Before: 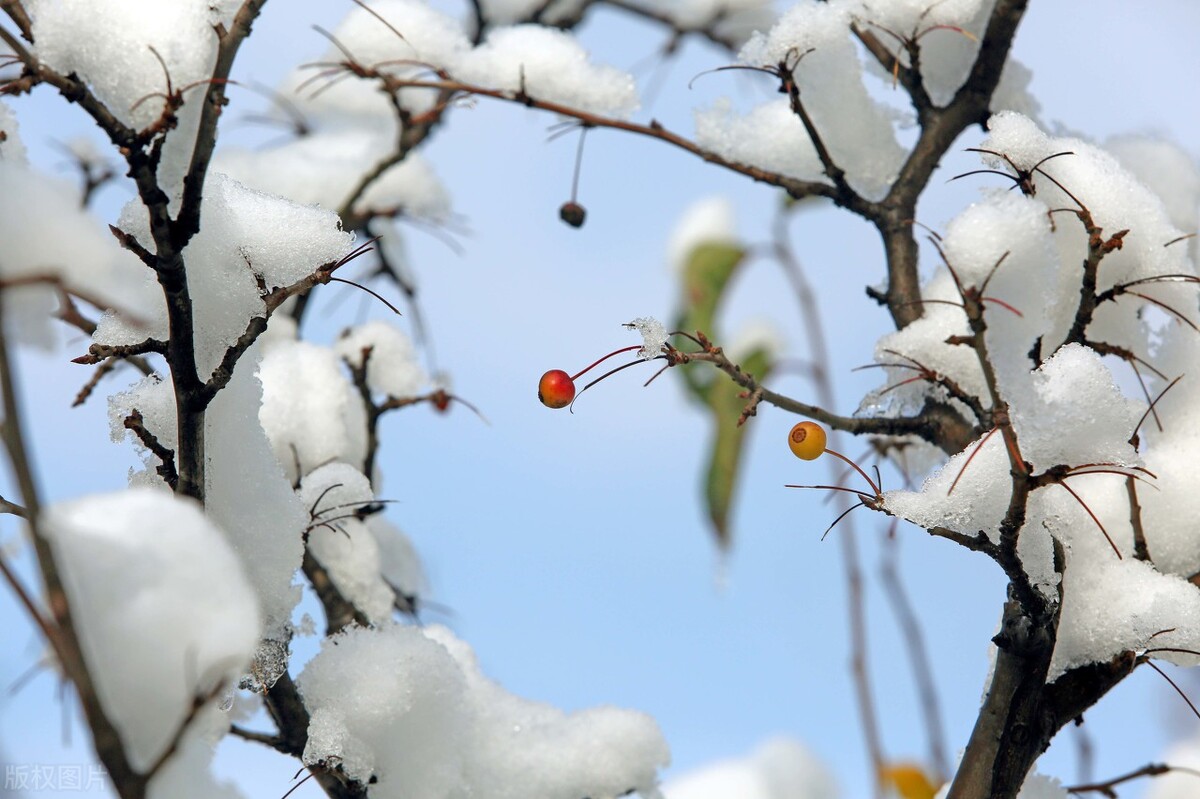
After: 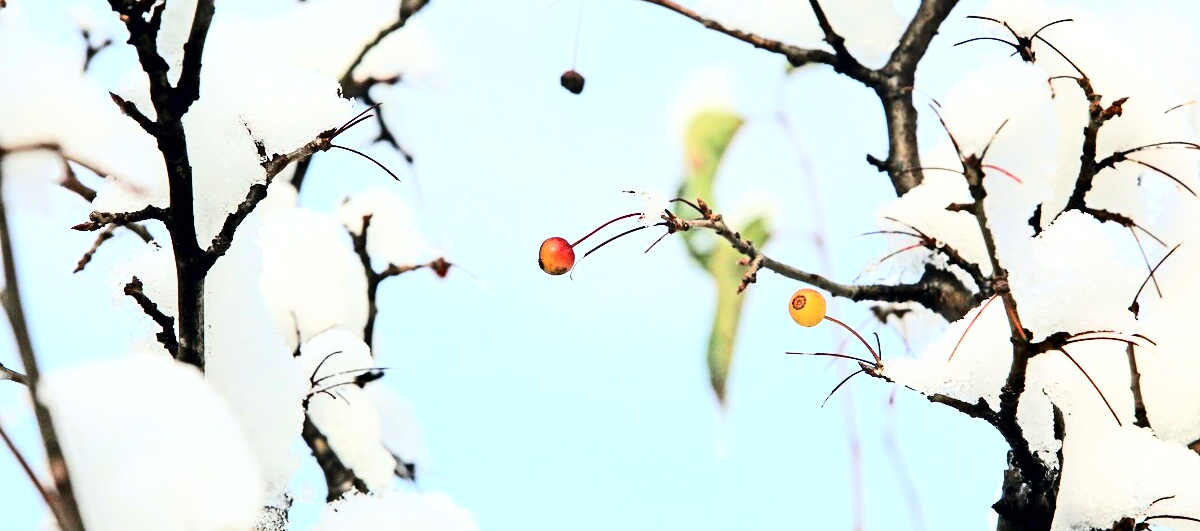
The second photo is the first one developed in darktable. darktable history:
crop: top 16.718%, bottom 16.742%
base curve: curves: ch0 [(0, 0) (0.007, 0.004) (0.027, 0.03) (0.046, 0.07) (0.207, 0.54) (0.442, 0.872) (0.673, 0.972) (1, 1)]
contrast brightness saturation: contrast 0.278
